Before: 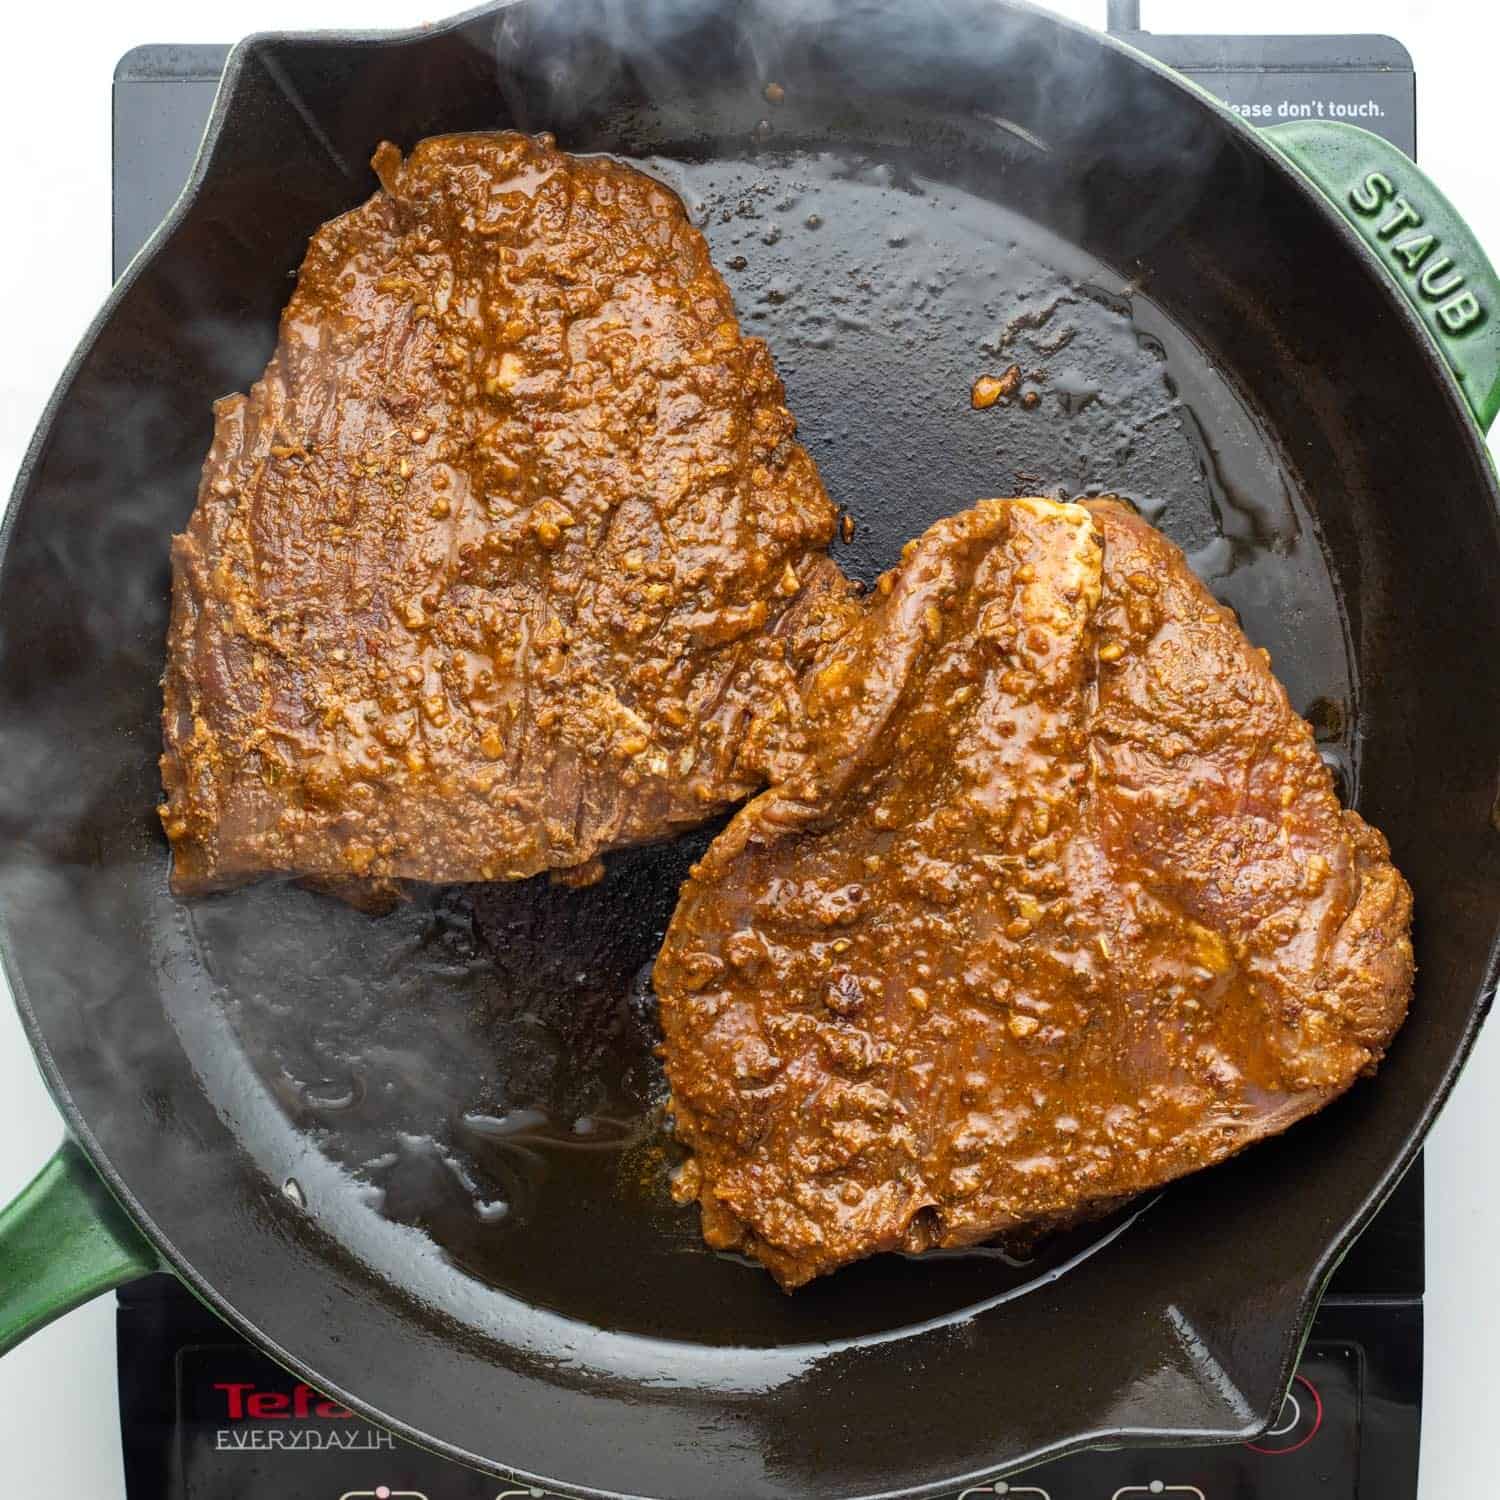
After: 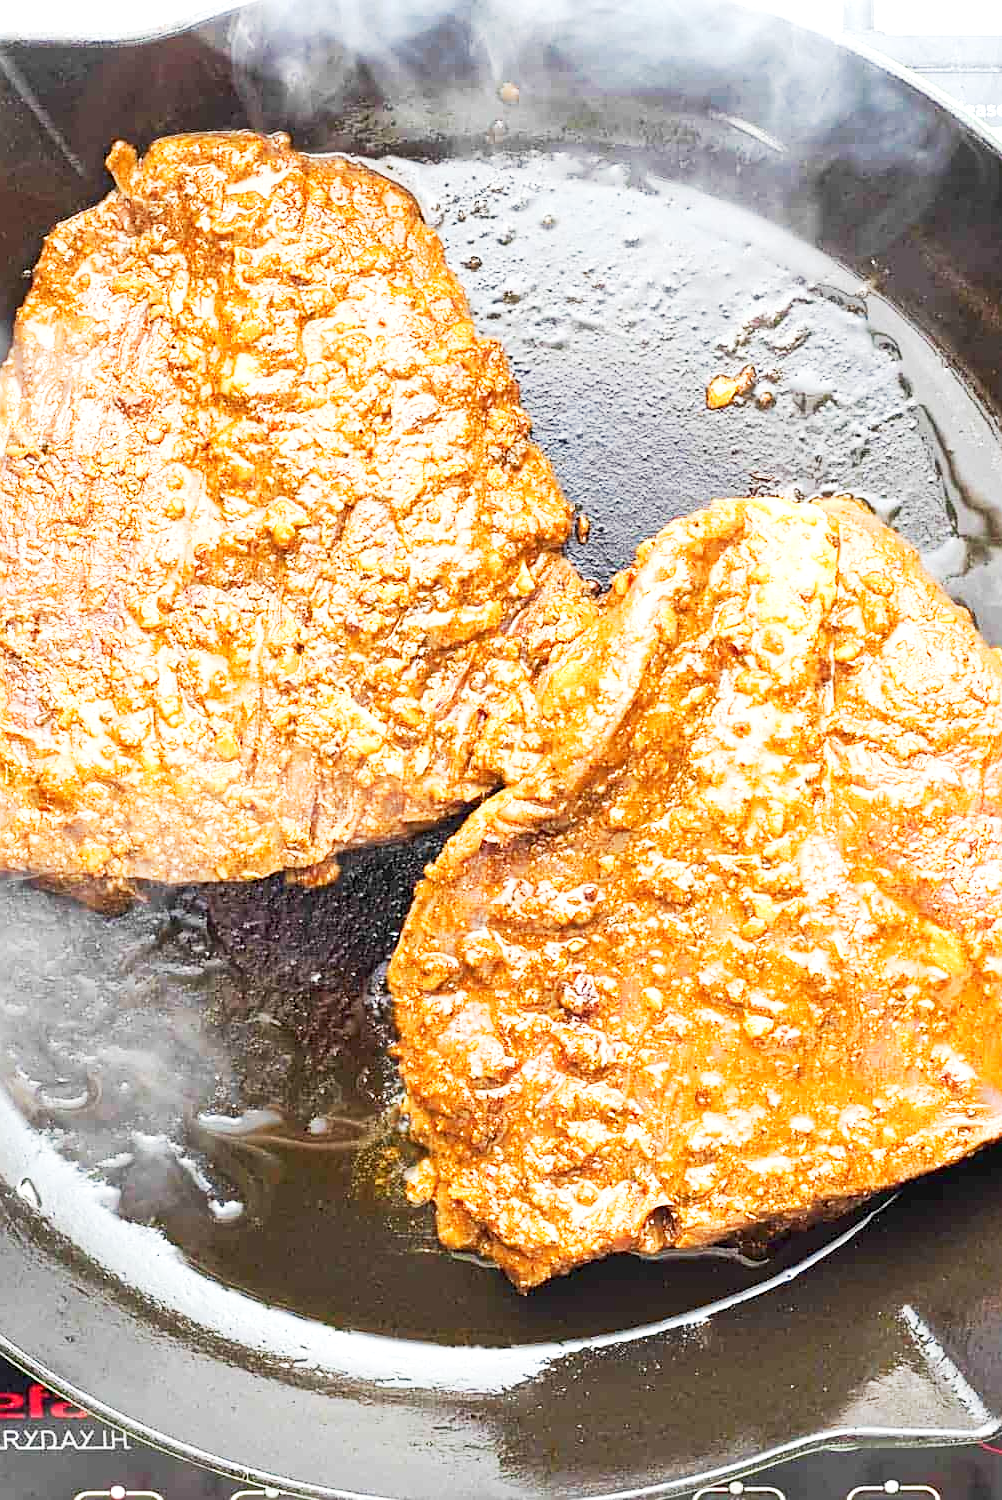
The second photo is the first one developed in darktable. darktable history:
crop and rotate: left 17.732%, right 15.423%
sharpen: on, module defaults
tone curve: curves: ch0 [(0, 0) (0.003, 0.015) (0.011, 0.025) (0.025, 0.056) (0.044, 0.104) (0.069, 0.139) (0.1, 0.181) (0.136, 0.226) (0.177, 0.28) (0.224, 0.346) (0.277, 0.42) (0.335, 0.505) (0.399, 0.594) (0.468, 0.699) (0.543, 0.776) (0.623, 0.848) (0.709, 0.893) (0.801, 0.93) (0.898, 0.97) (1, 1)], preserve colors none
exposure: black level correction 0, exposure 1.1 EV, compensate highlight preservation false
